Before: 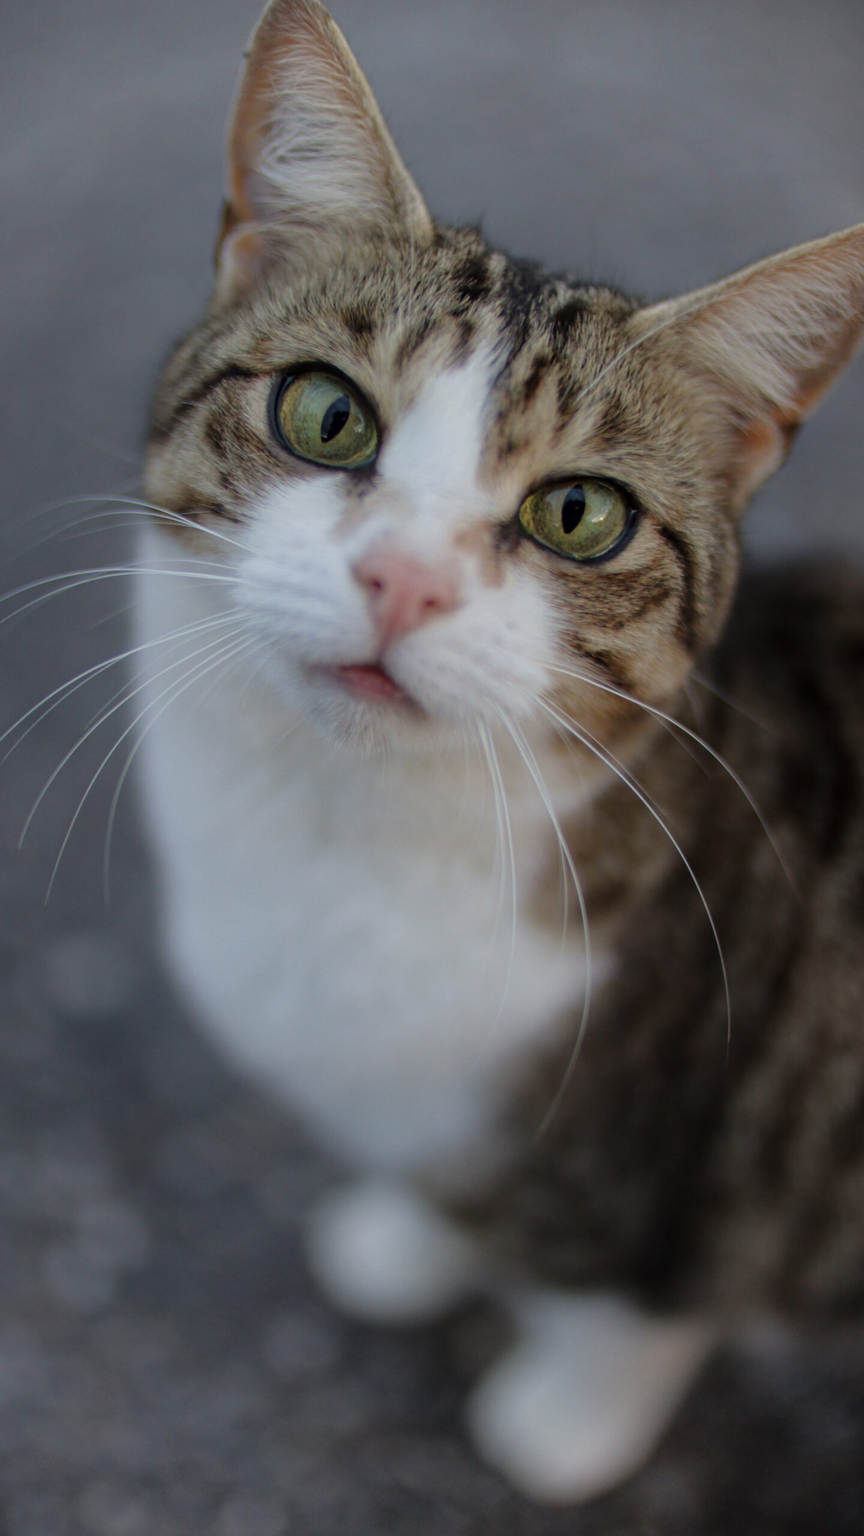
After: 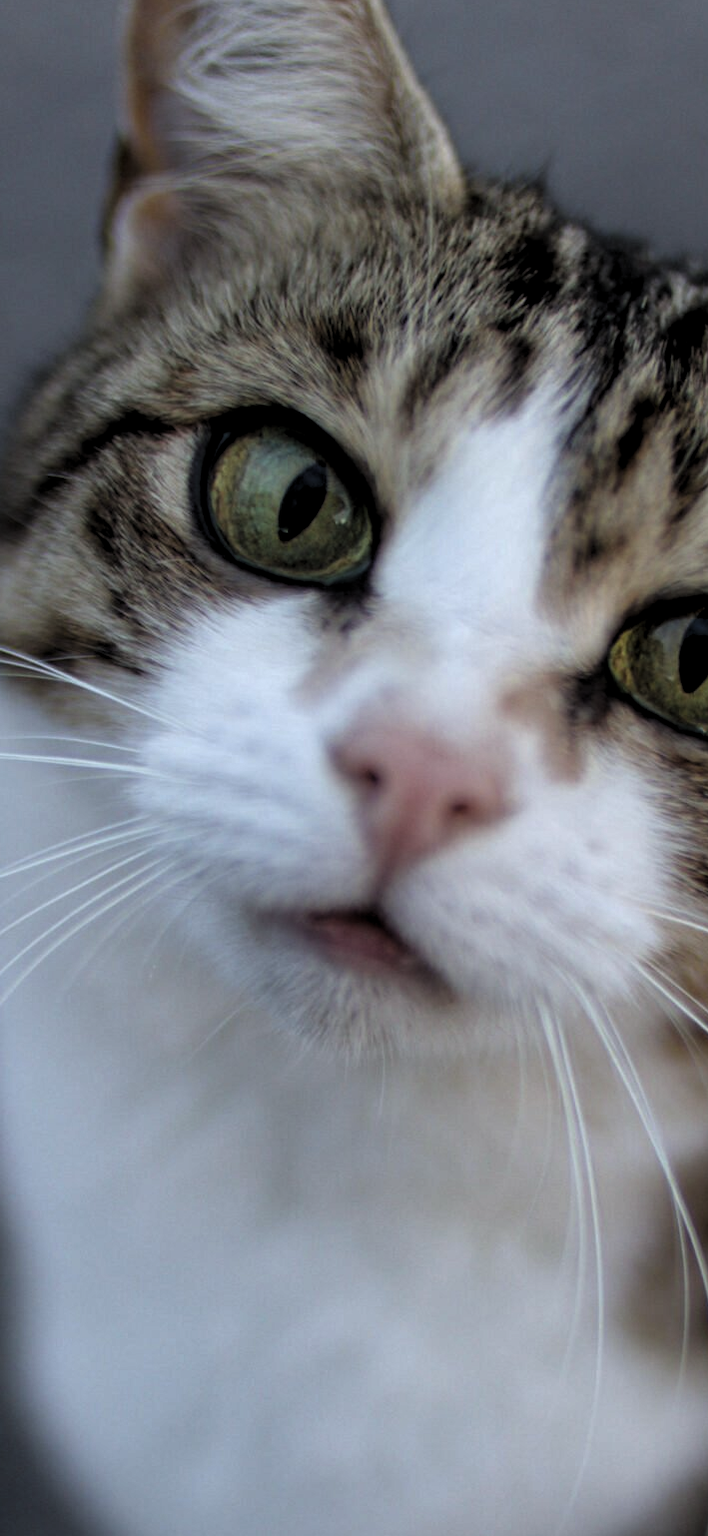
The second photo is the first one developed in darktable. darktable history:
white balance: red 0.976, blue 1.04
crop: left 17.835%, top 7.675%, right 32.881%, bottom 32.213%
levels: levels [0.129, 0.519, 0.867]
